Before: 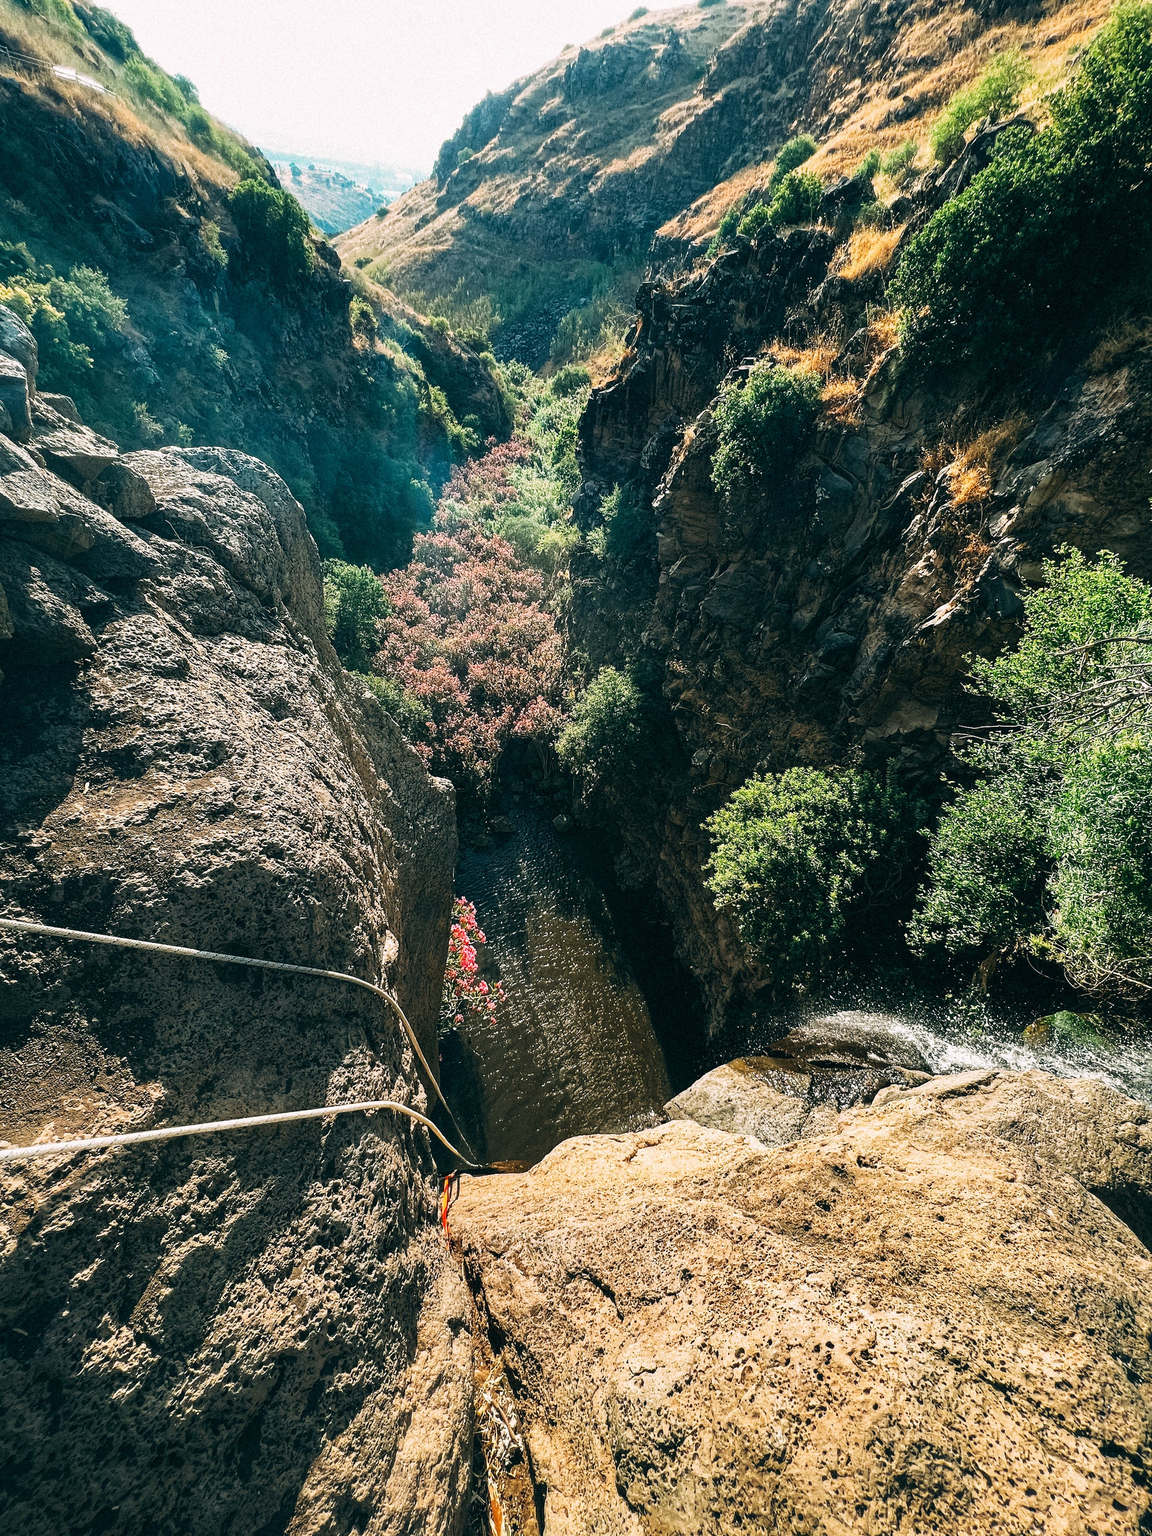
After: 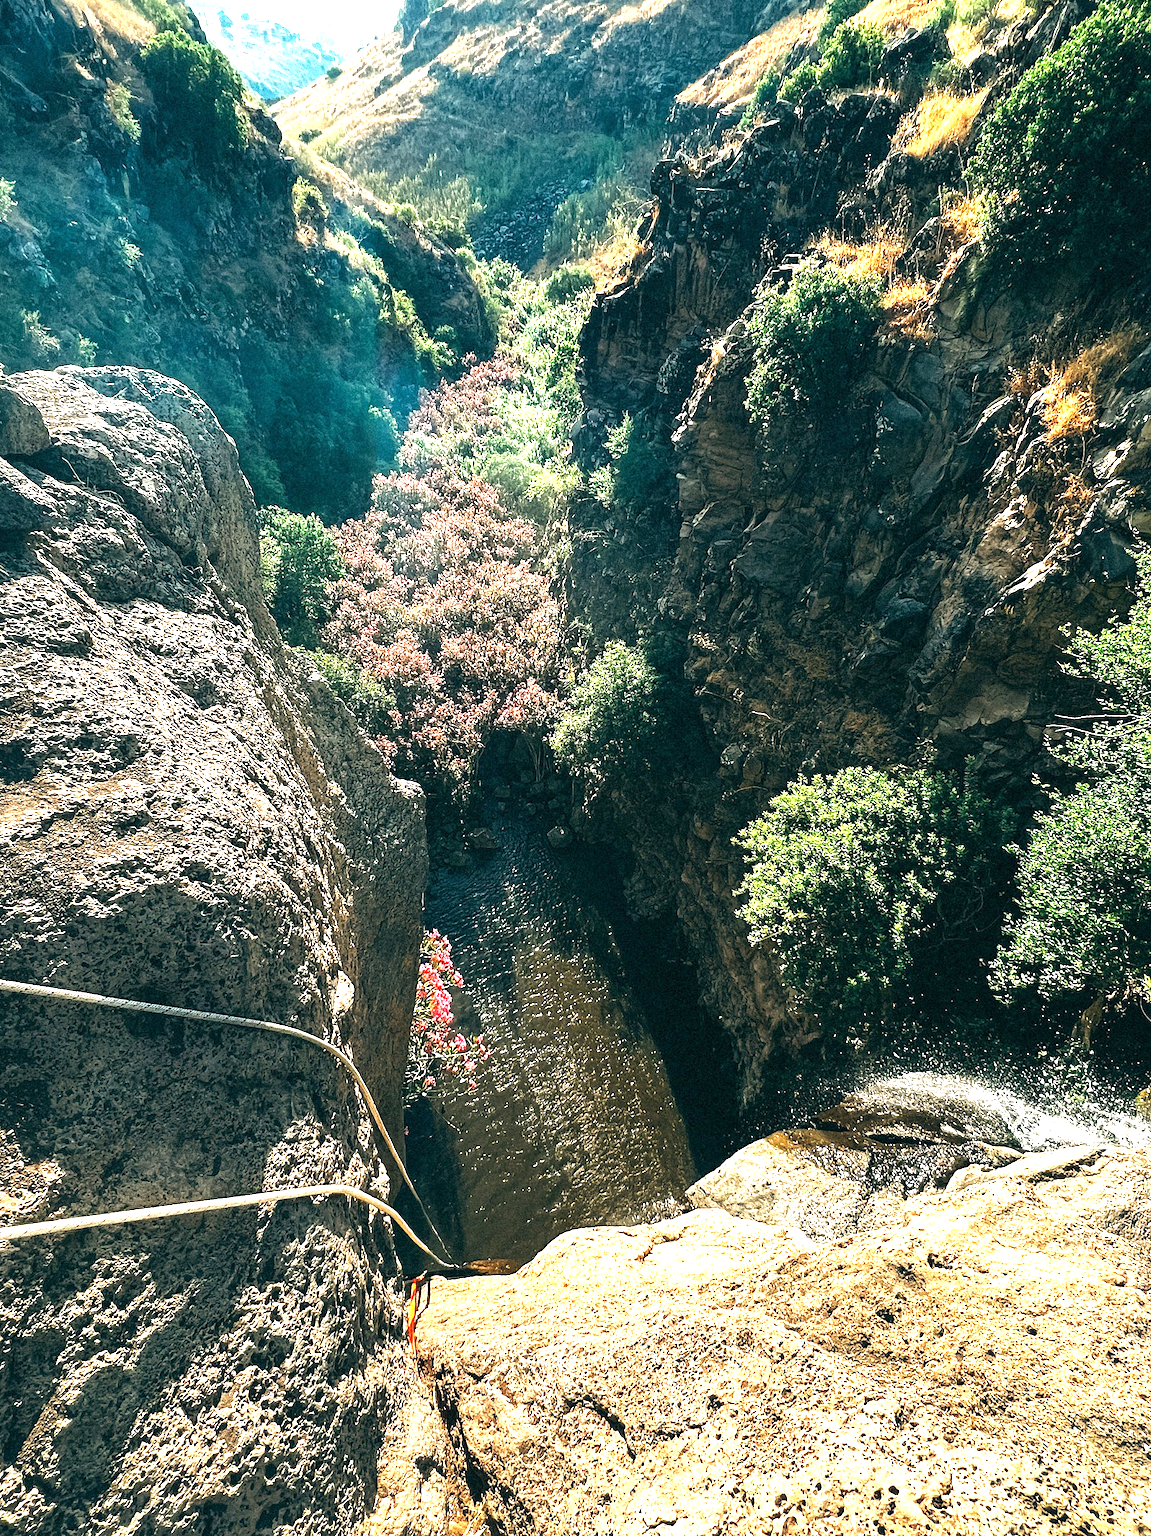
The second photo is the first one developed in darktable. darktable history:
exposure: exposure 1 EV, compensate highlight preservation false
crop and rotate: left 10.071%, top 10.071%, right 10.02%, bottom 10.02%
